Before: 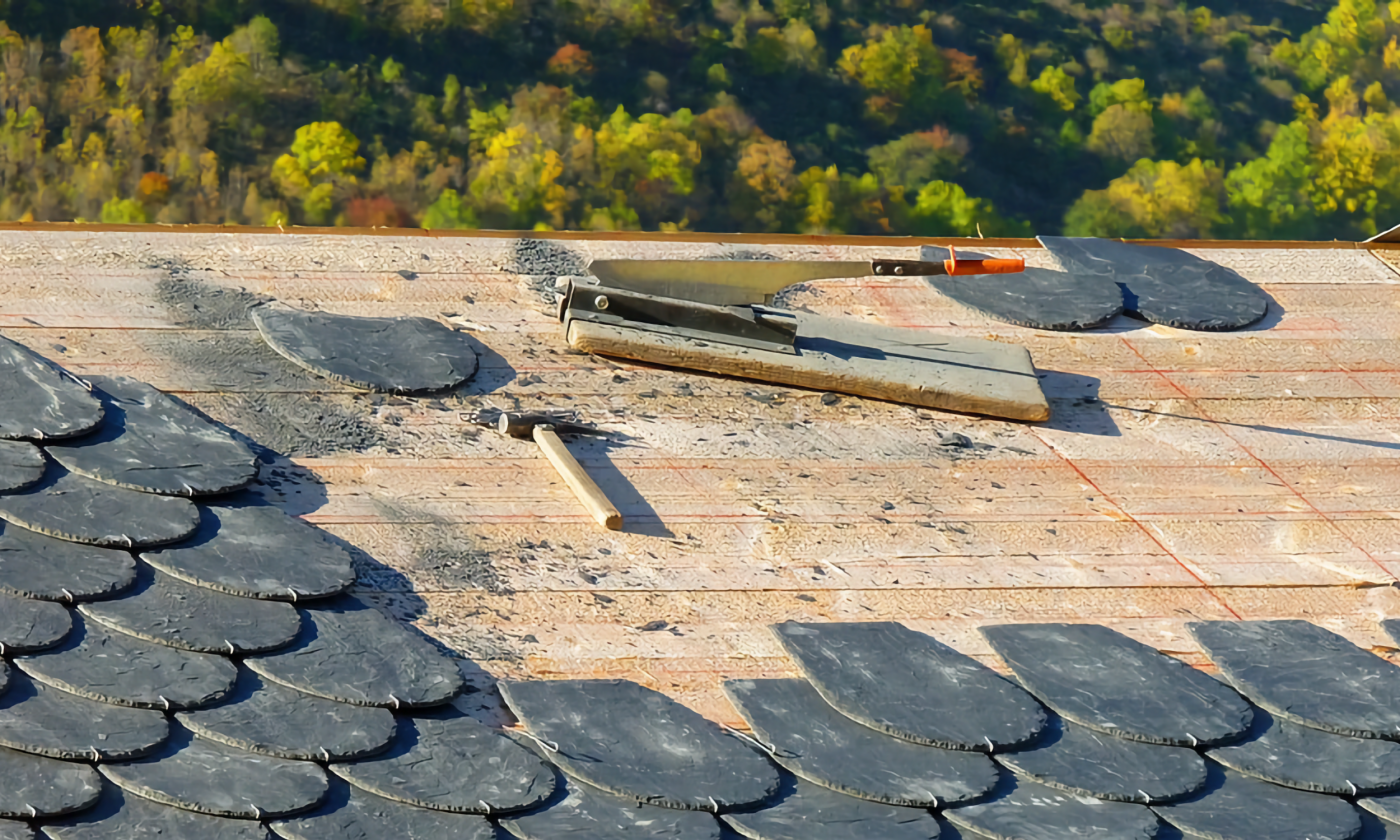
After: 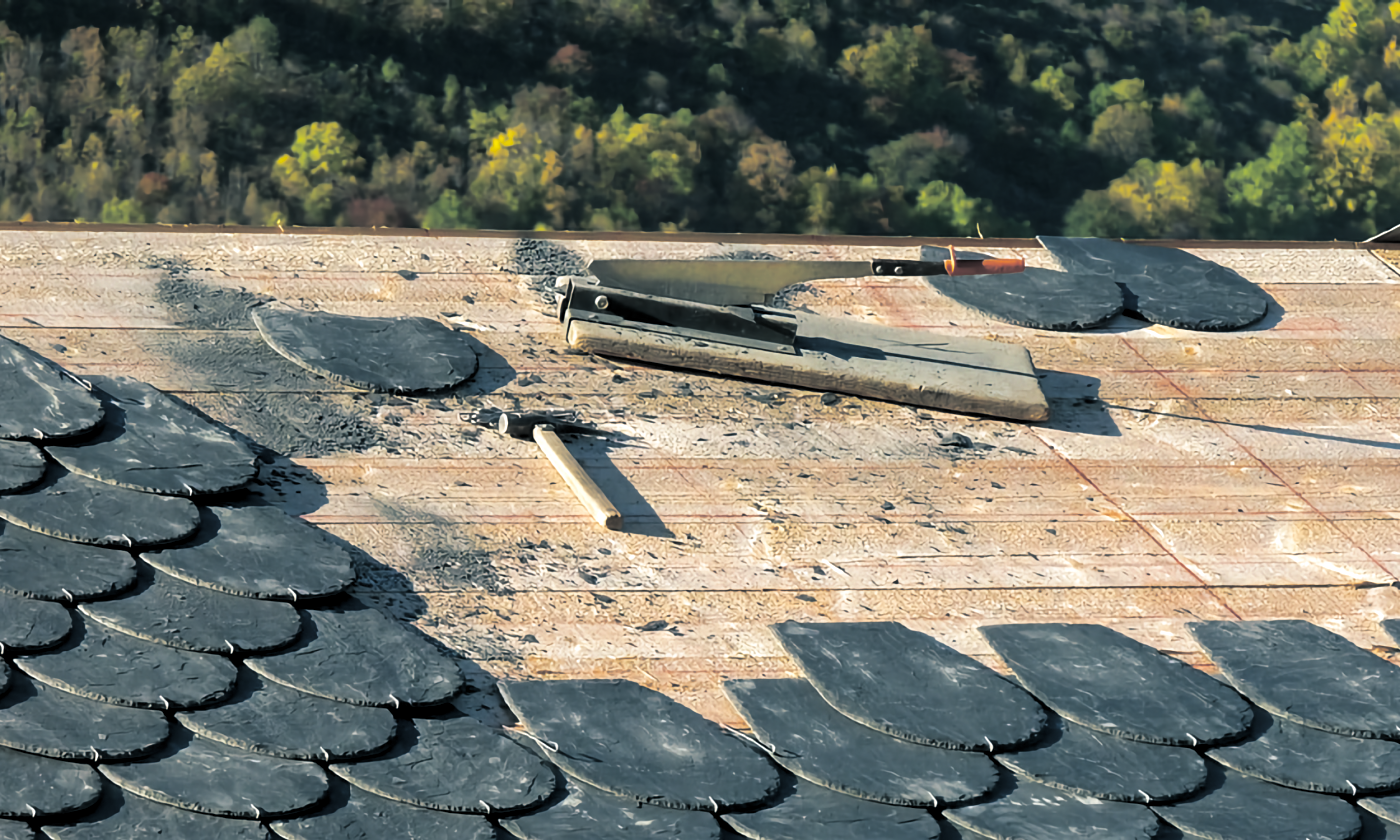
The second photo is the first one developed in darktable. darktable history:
levels: levels [0.052, 0.496, 0.908]
tone curve: curves: ch0 [(0, 0) (0.915, 0.89) (1, 1)]
split-toning: shadows › hue 205.2°, shadows › saturation 0.29, highlights › hue 50.4°, highlights › saturation 0.38, balance -49.9
color zones: curves: ch0 [(0.068, 0.464) (0.25, 0.5) (0.48, 0.508) (0.75, 0.536) (0.886, 0.476) (0.967, 0.456)]; ch1 [(0.066, 0.456) (0.25, 0.5) (0.616, 0.508) (0.746, 0.56) (0.934, 0.444)]
